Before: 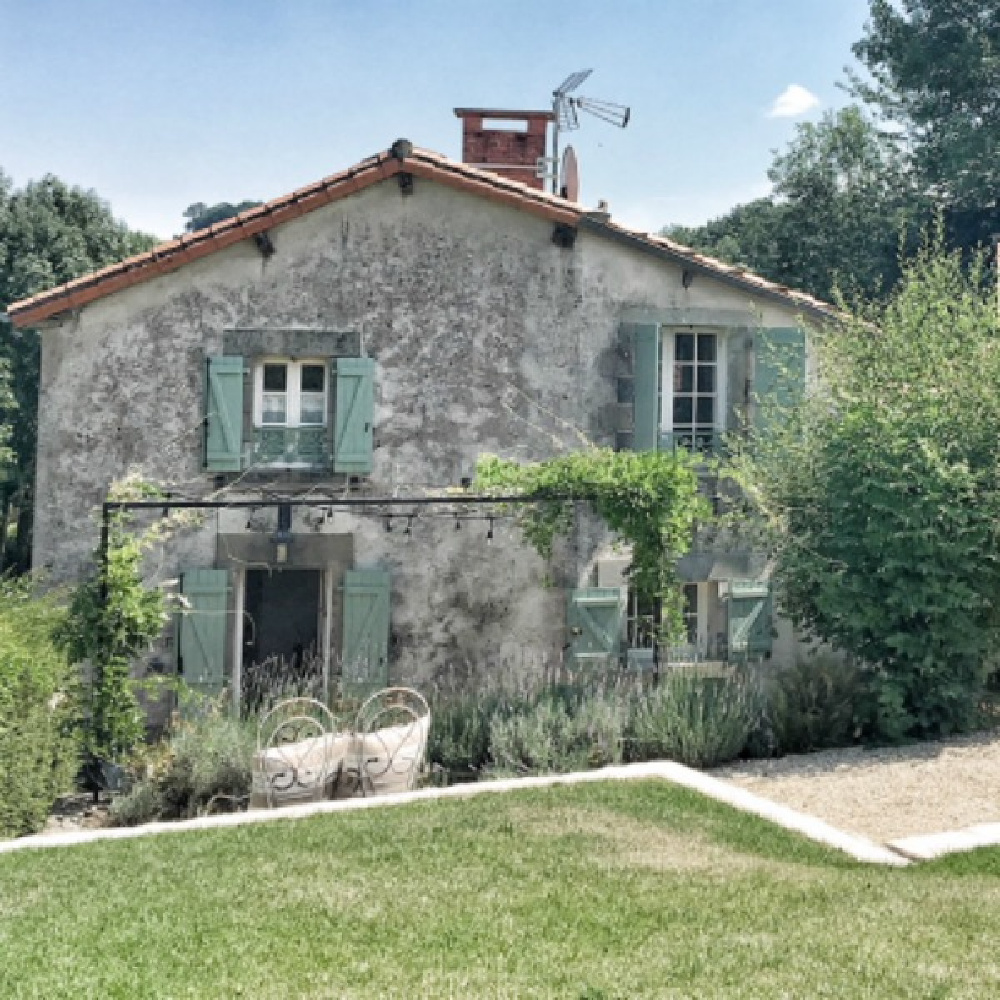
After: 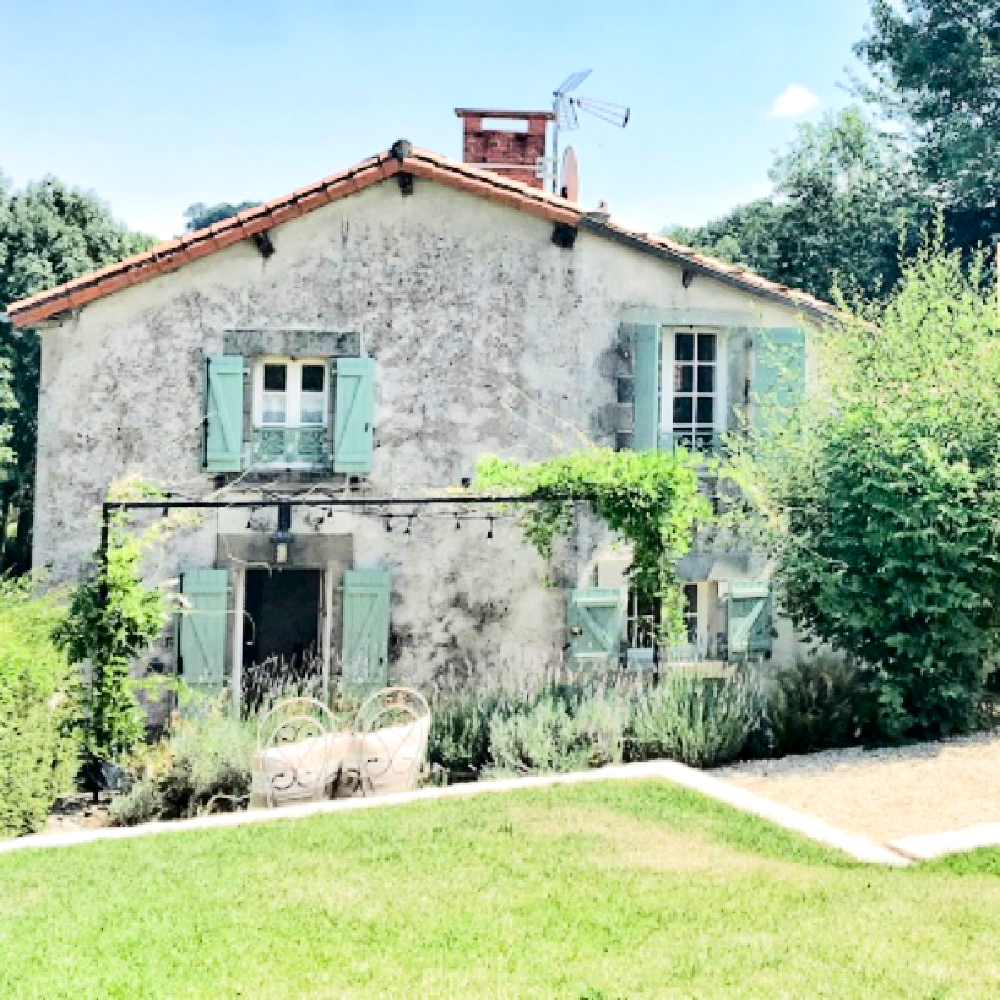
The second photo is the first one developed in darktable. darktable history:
exposure: black level correction 0.004, exposure 0.017 EV, compensate exposure bias true, compensate highlight preservation false
tone equalizer: -7 EV 0.16 EV, -6 EV 0.638 EV, -5 EV 1.13 EV, -4 EV 1.3 EV, -3 EV 1.14 EV, -2 EV 0.6 EV, -1 EV 0.153 EV, edges refinement/feathering 500, mask exposure compensation -1.57 EV, preserve details no
contrast brightness saturation: contrast 0.206, brightness -0.106, saturation 0.208
